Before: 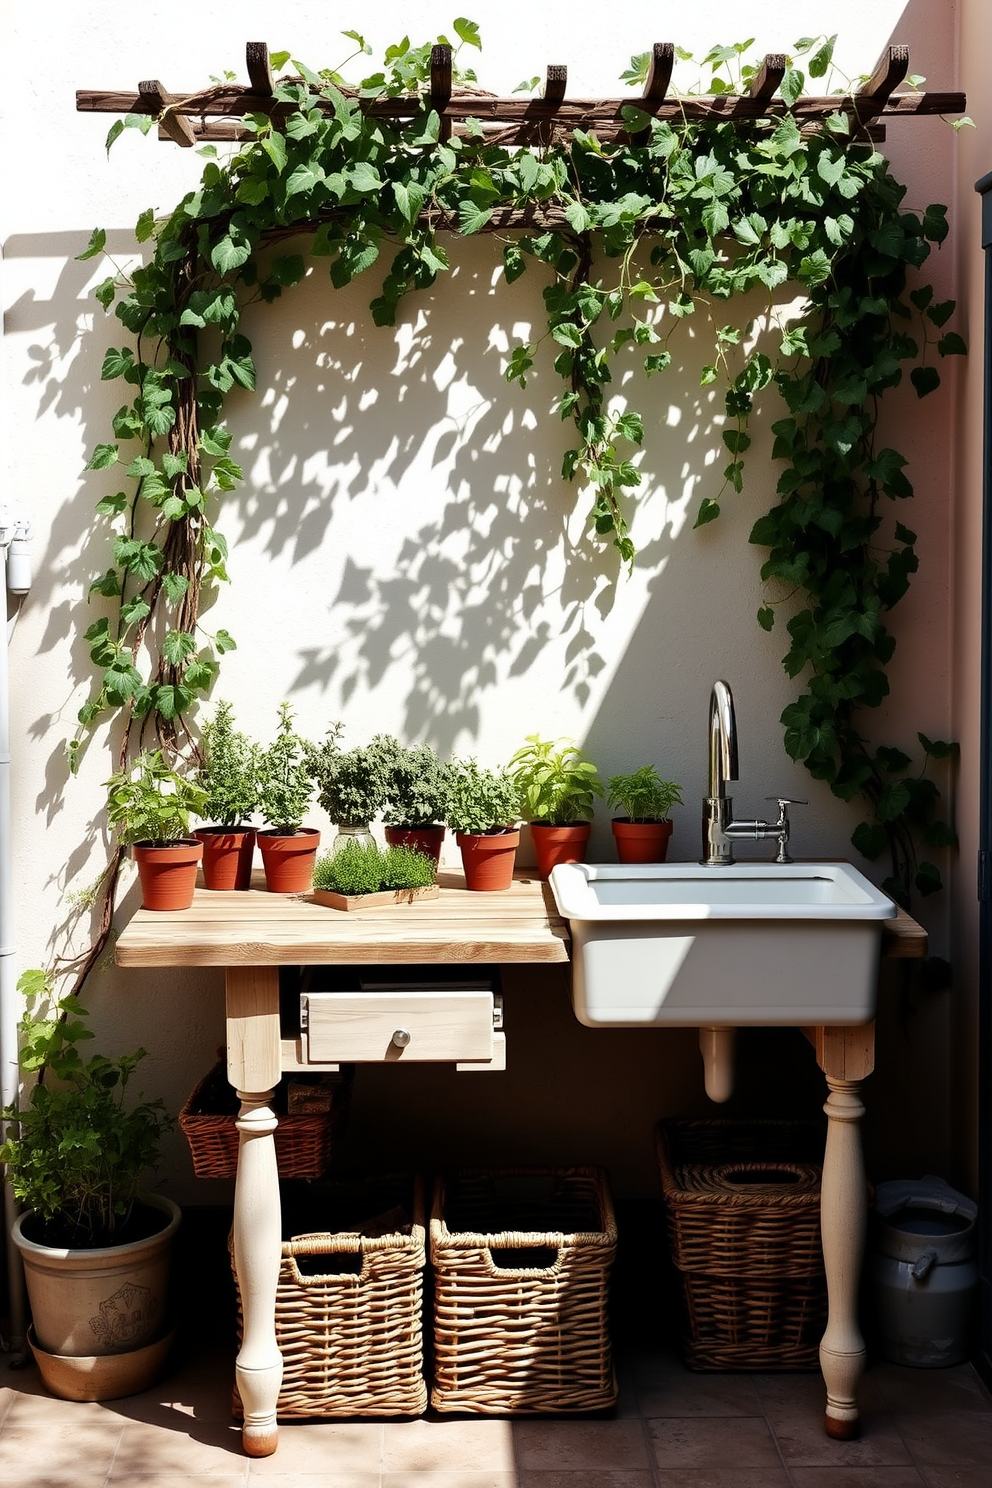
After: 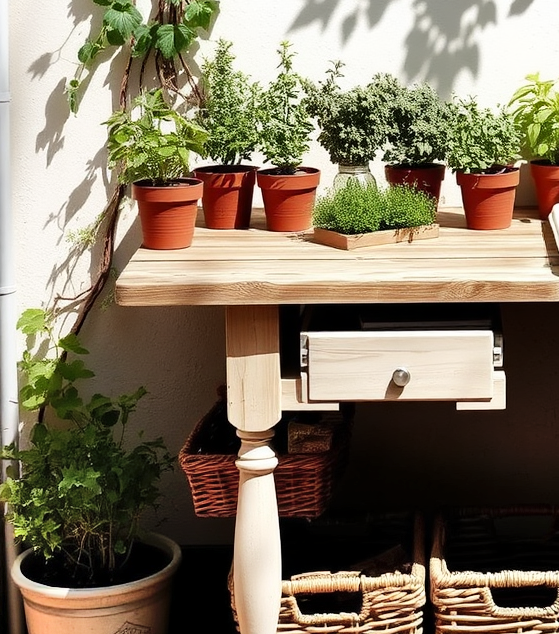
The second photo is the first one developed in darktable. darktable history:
shadows and highlights: shadows 75, highlights -25, soften with gaussian
crop: top 44.483%, right 43.593%, bottom 12.892%
